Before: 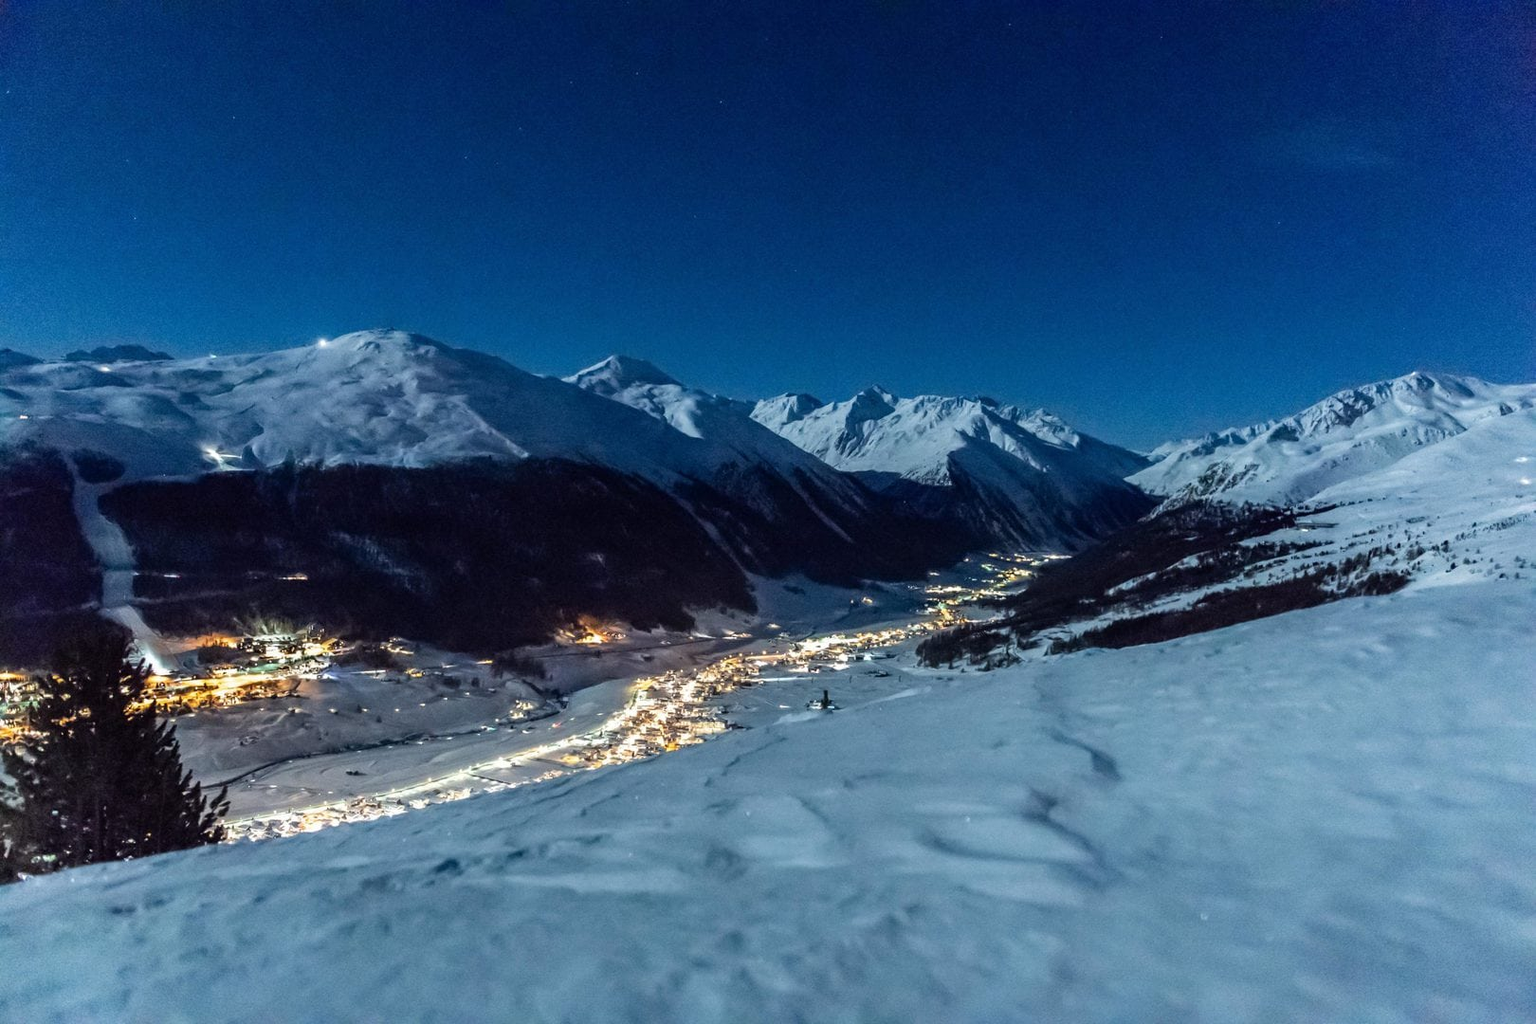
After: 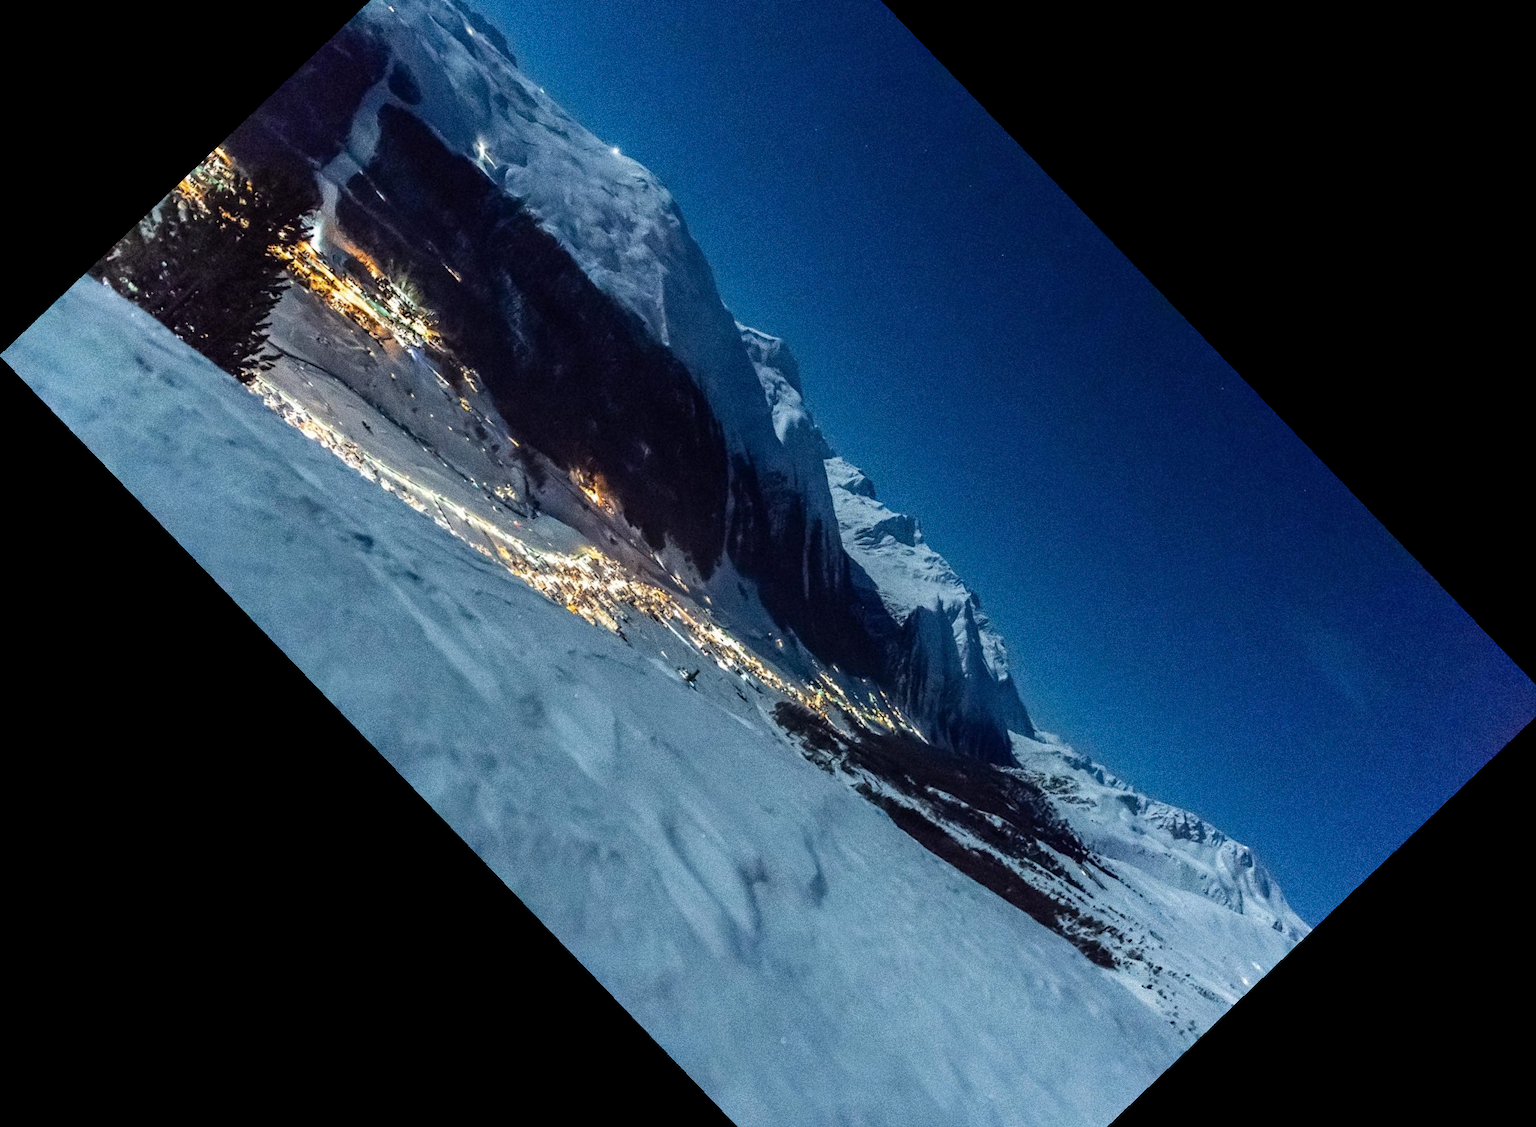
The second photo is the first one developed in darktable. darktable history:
grain: coarseness 0.09 ISO, strength 40%
crop and rotate: angle -46.26°, top 16.234%, right 0.912%, bottom 11.704%
